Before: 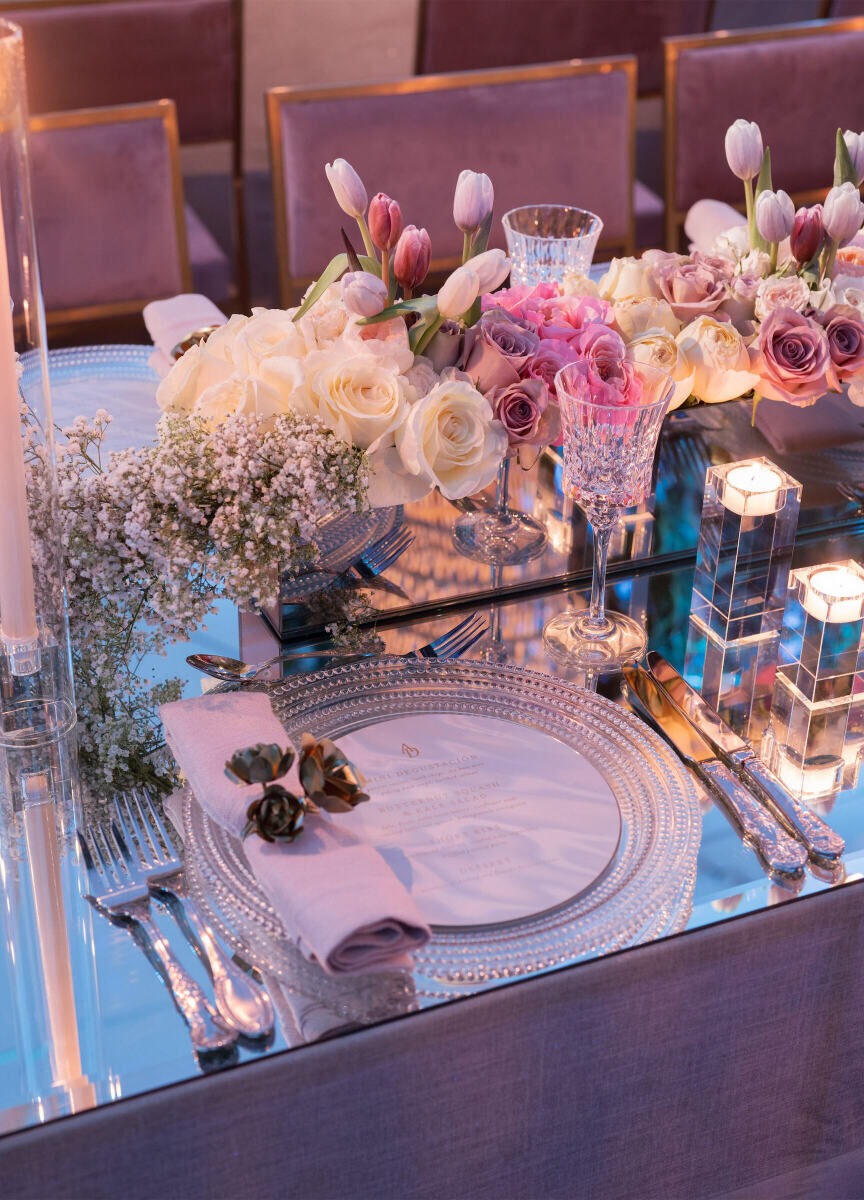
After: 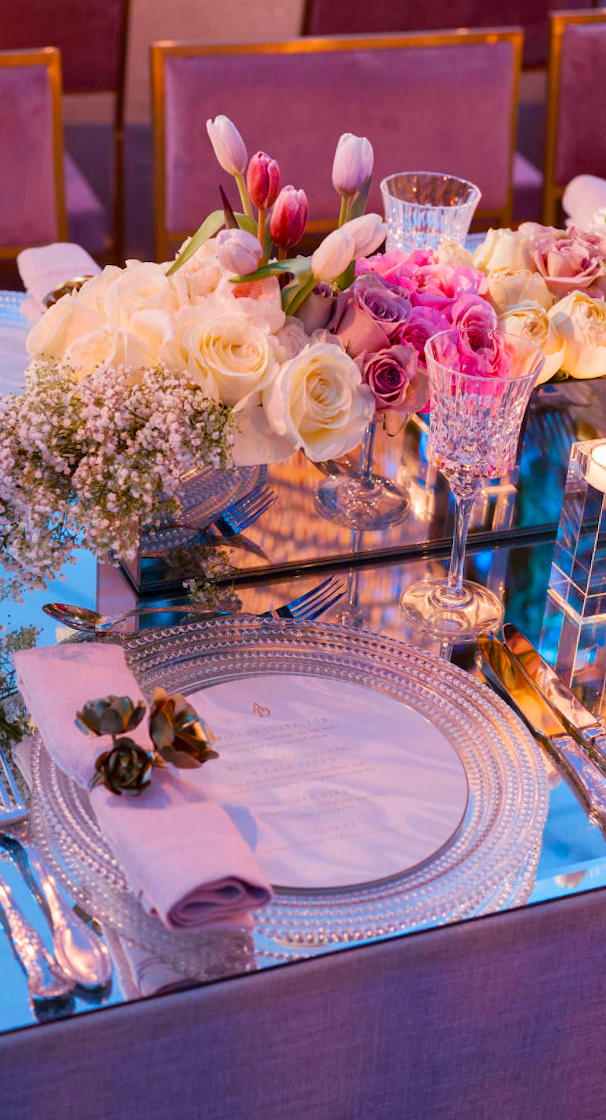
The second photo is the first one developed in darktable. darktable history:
crop and rotate: angle -2.95°, left 13.973%, top 0.021%, right 10.888%, bottom 0.051%
color balance rgb: linear chroma grading › shadows 10.097%, linear chroma grading › highlights 10.996%, linear chroma grading › global chroma 14.638%, linear chroma grading › mid-tones 14.873%, perceptual saturation grading › global saturation 20%, perceptual saturation grading › highlights -25.694%, perceptual saturation grading › shadows 25.262%, global vibrance 9.53%
